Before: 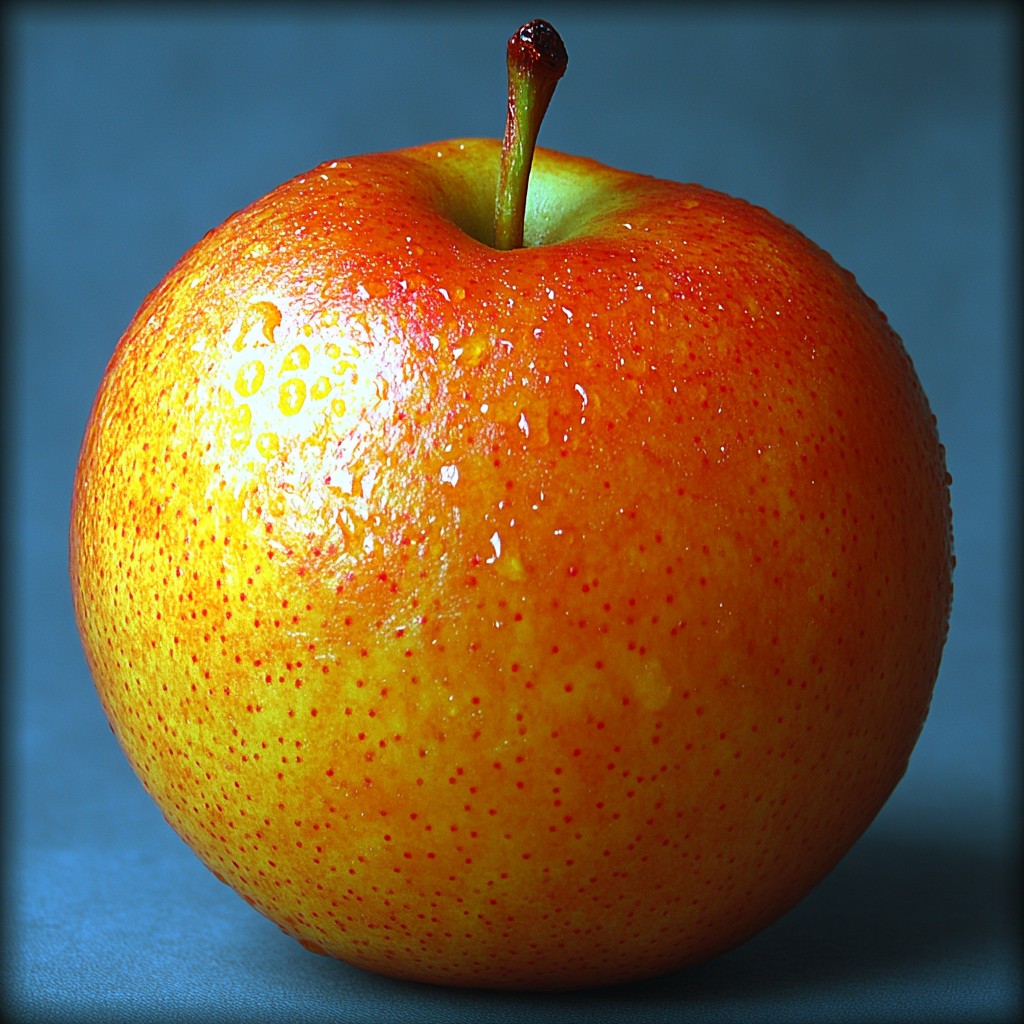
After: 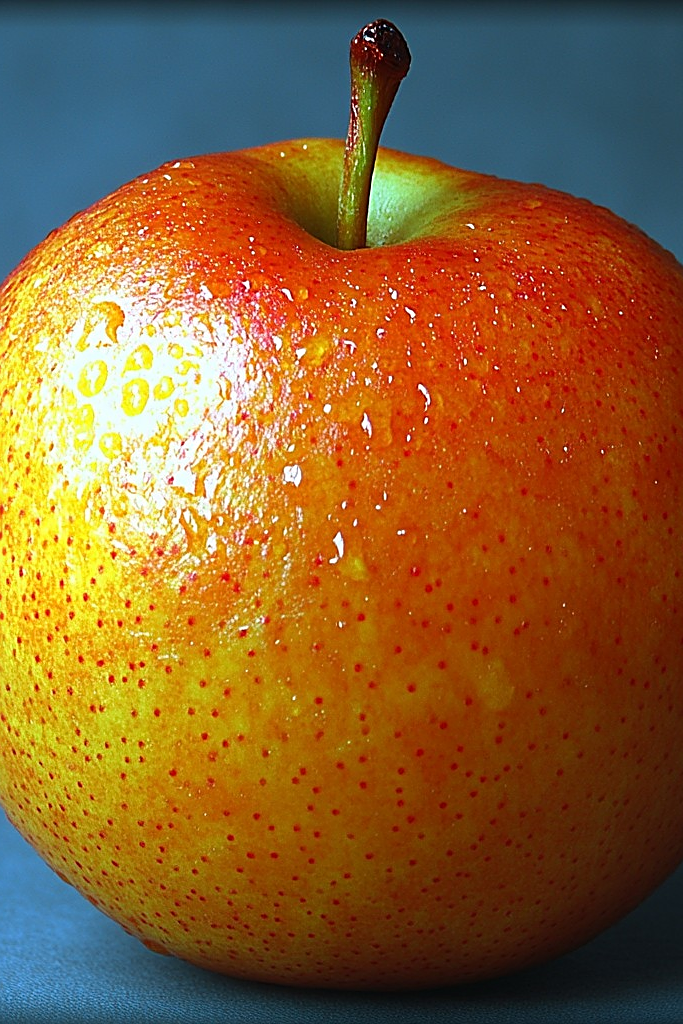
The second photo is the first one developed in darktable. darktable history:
sharpen: radius 1.917
crop: left 15.419%, right 17.836%
